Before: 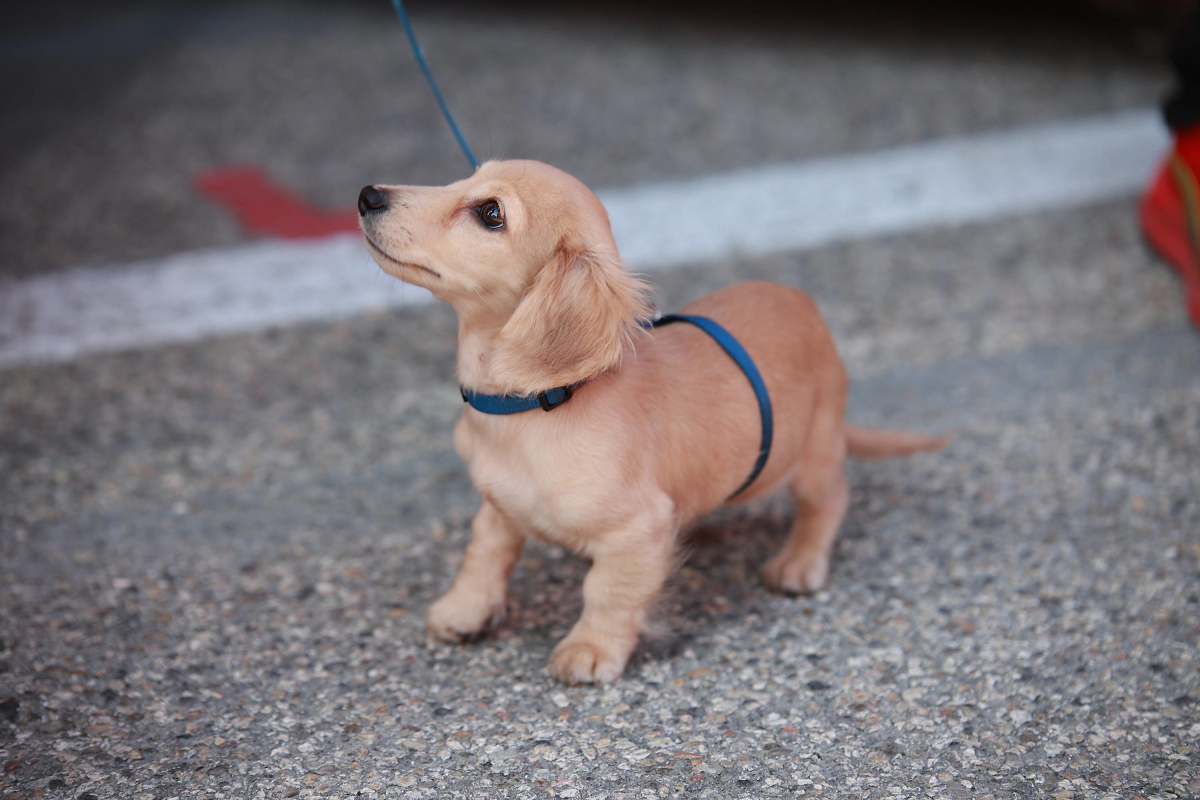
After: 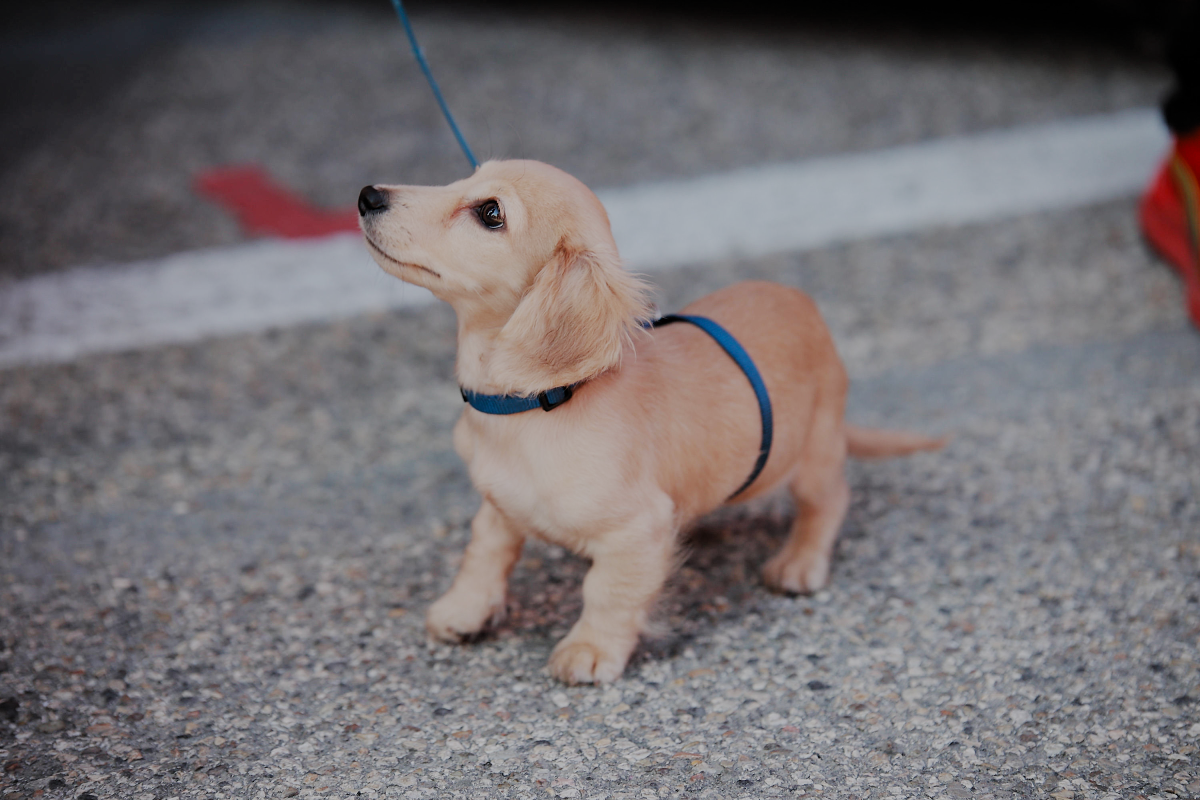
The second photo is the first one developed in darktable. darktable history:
filmic rgb: black relative exposure -6.05 EV, white relative exposure 6.95 EV, threshold 3 EV, hardness 2.27, preserve chrominance no, color science v5 (2021), contrast in shadows safe, contrast in highlights safe, enable highlight reconstruction true
